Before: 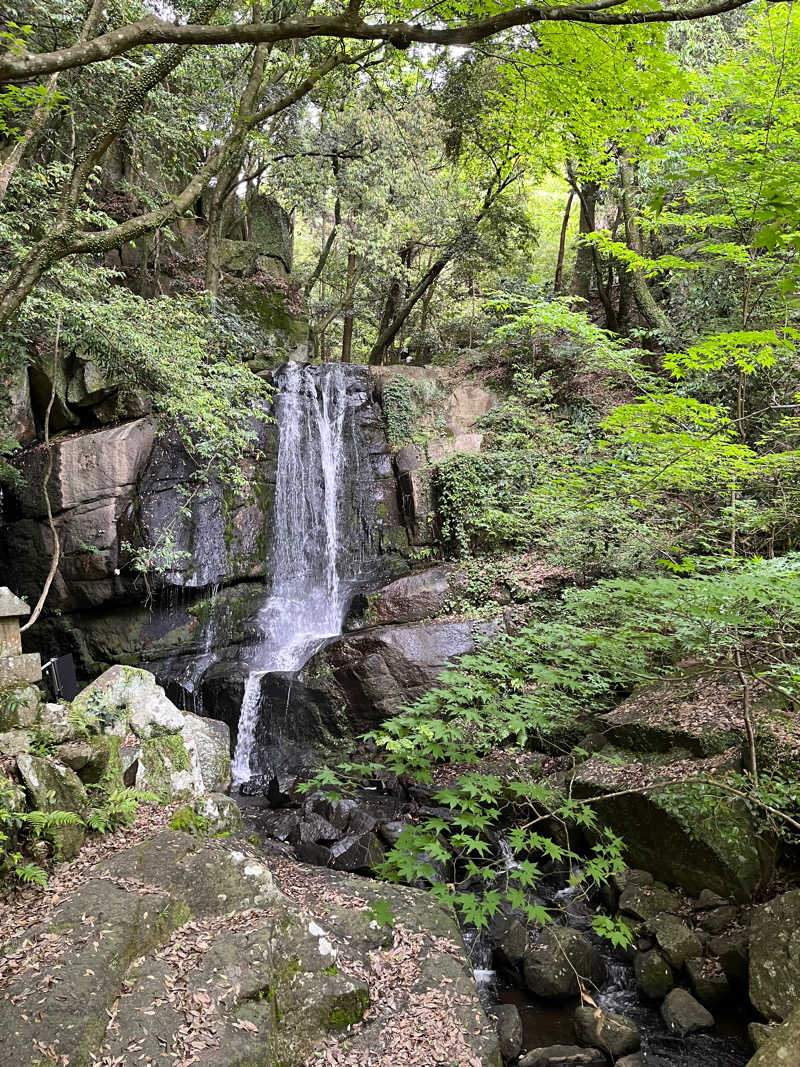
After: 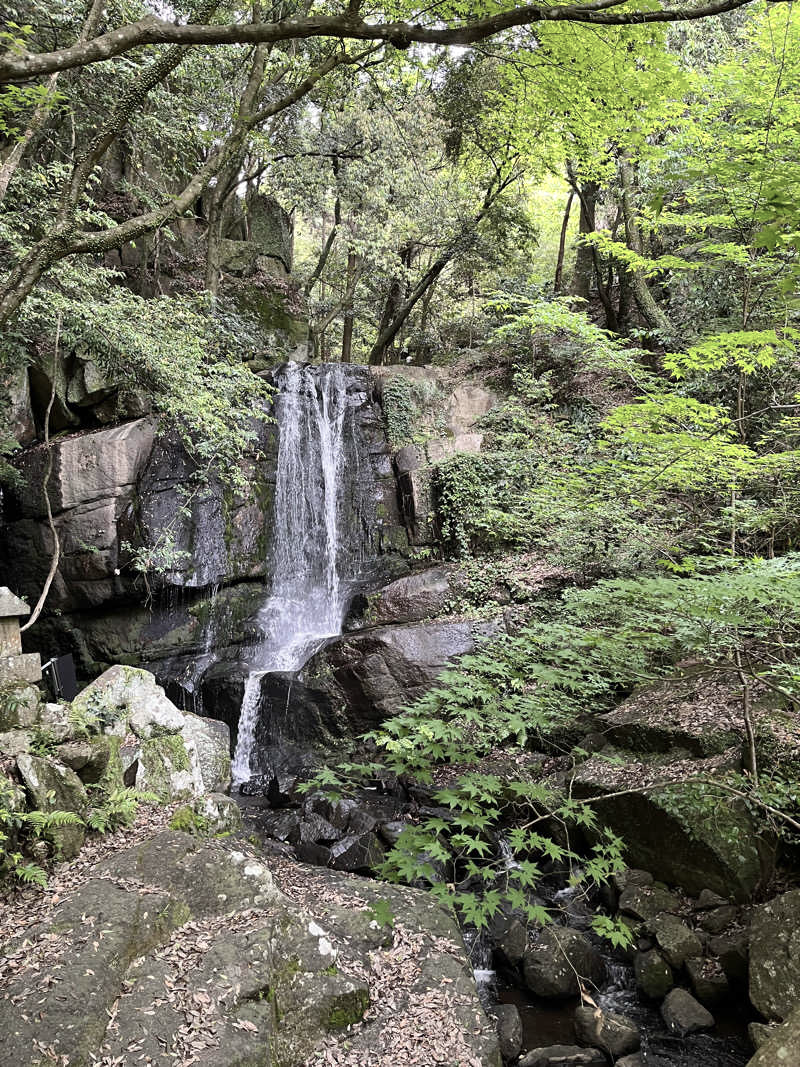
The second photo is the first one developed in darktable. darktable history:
color zones: curves: ch0 [(0, 0.558) (0.143, 0.559) (0.286, 0.529) (0.429, 0.505) (0.571, 0.5) (0.714, 0.5) (0.857, 0.5) (1, 0.558)]; ch1 [(0, 0.469) (0.01, 0.469) (0.12, 0.446) (0.248, 0.469) (0.5, 0.5) (0.748, 0.5) (0.99, 0.469) (1, 0.469)]
contrast brightness saturation: contrast 0.063, brightness -0.01, saturation -0.245
